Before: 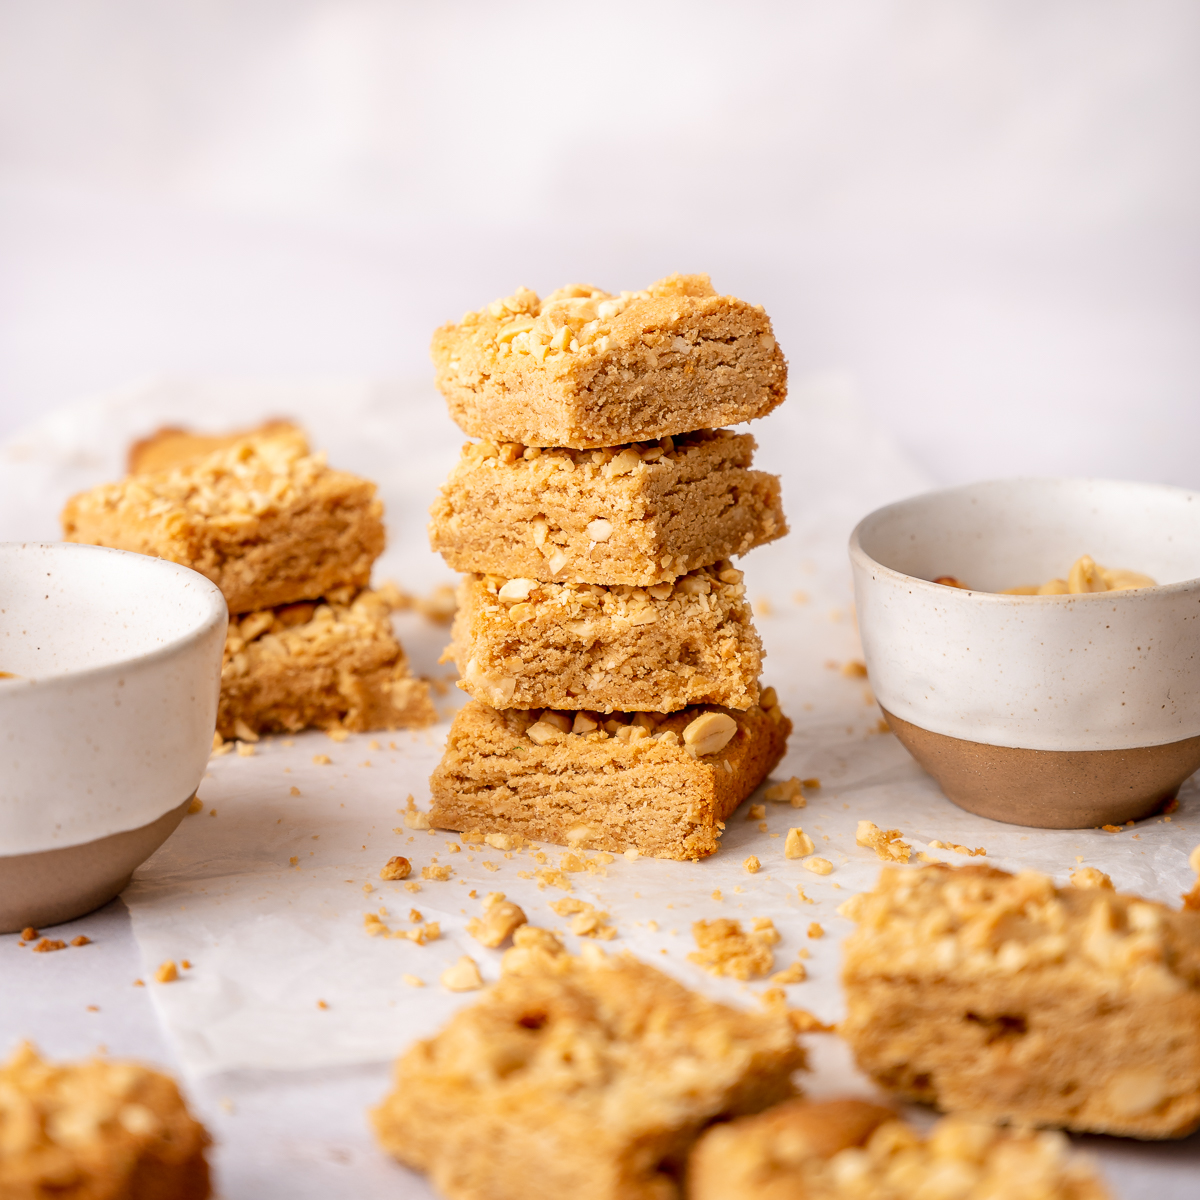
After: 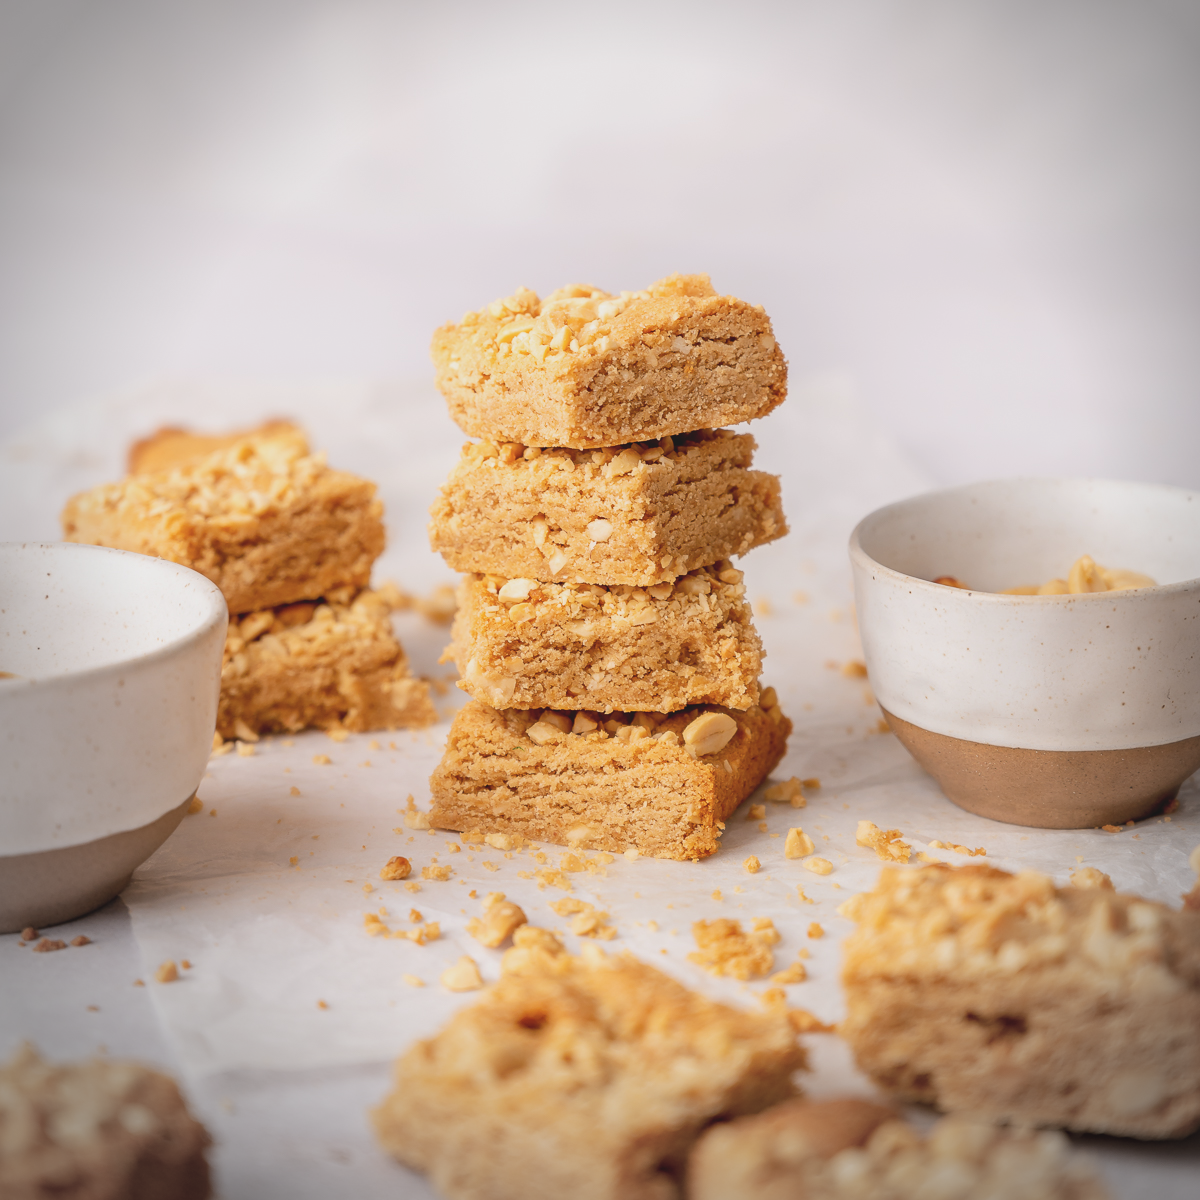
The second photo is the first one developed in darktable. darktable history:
vignetting: fall-off radius 46.27%, center (0.037, -0.095)
contrast brightness saturation: contrast -0.146, brightness 0.048, saturation -0.128
